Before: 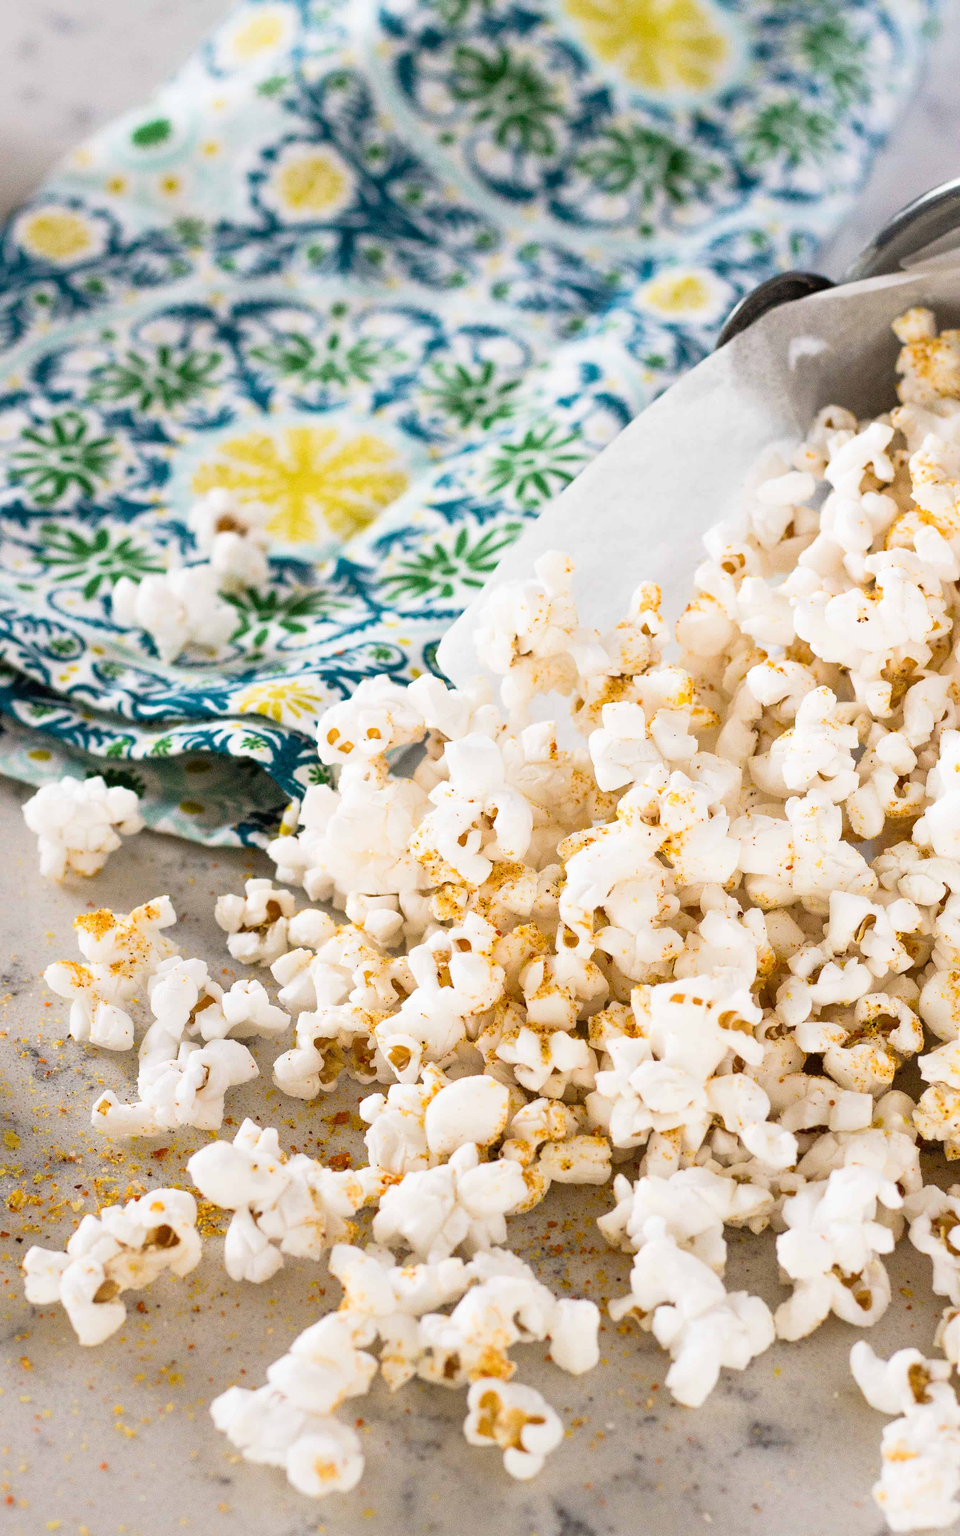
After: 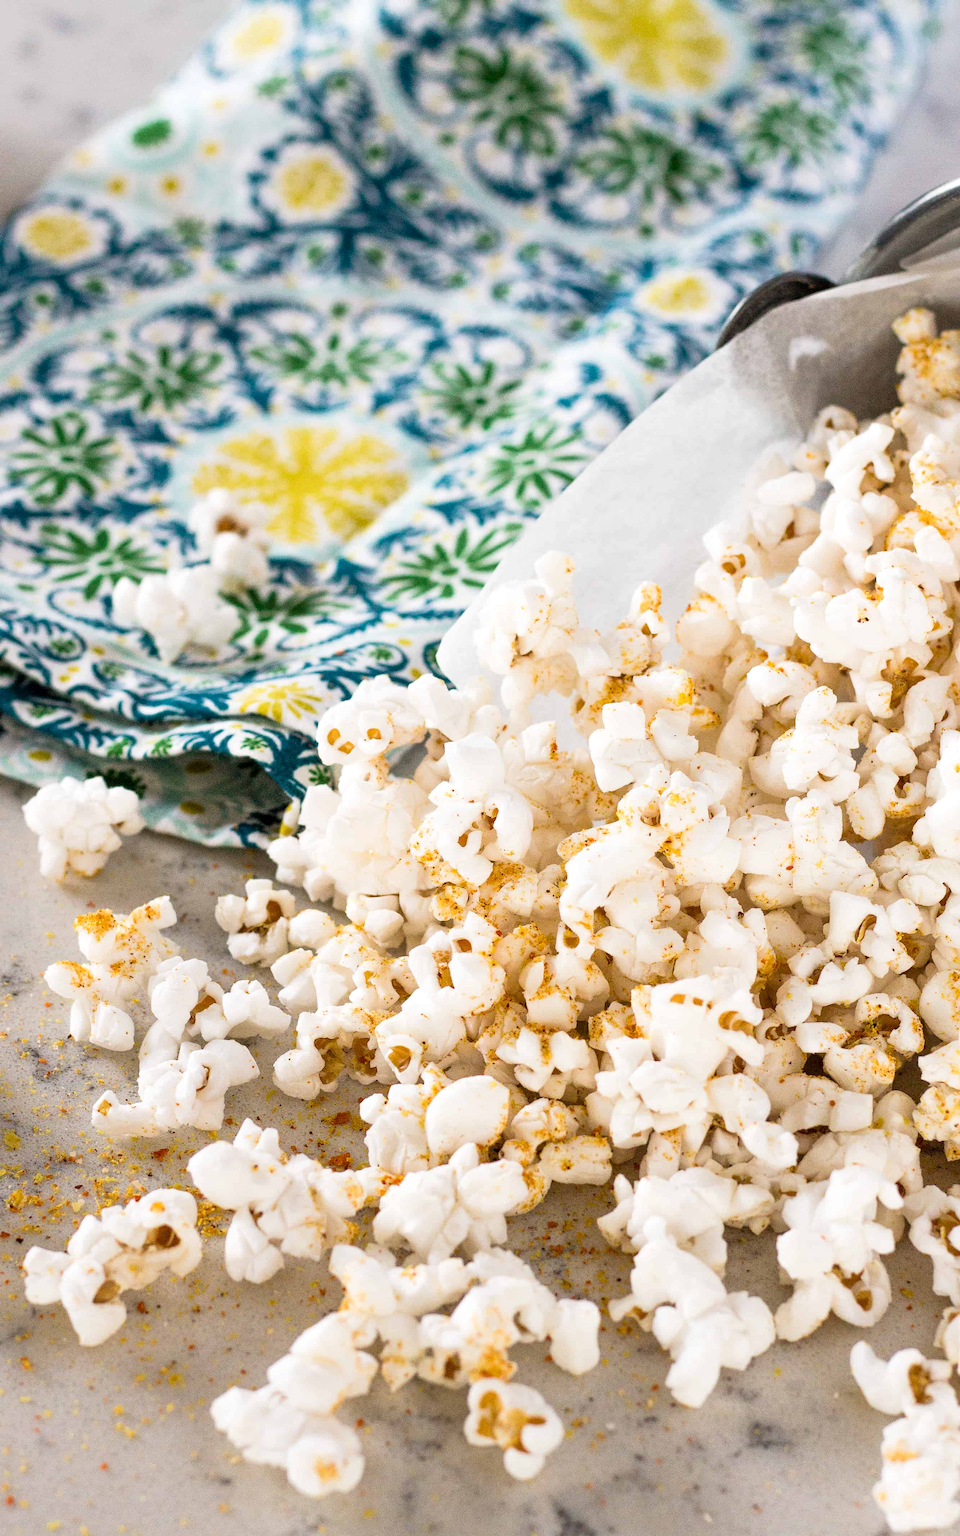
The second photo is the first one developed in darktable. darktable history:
local contrast: highlights 103%, shadows 98%, detail 119%, midtone range 0.2
